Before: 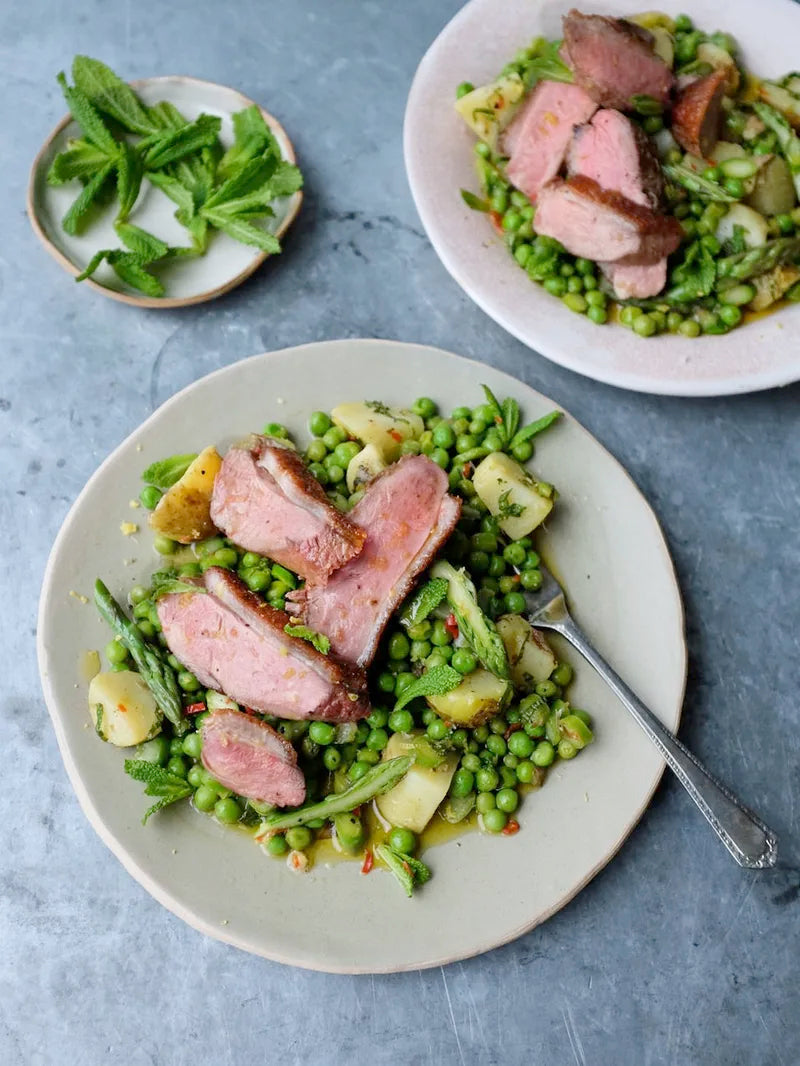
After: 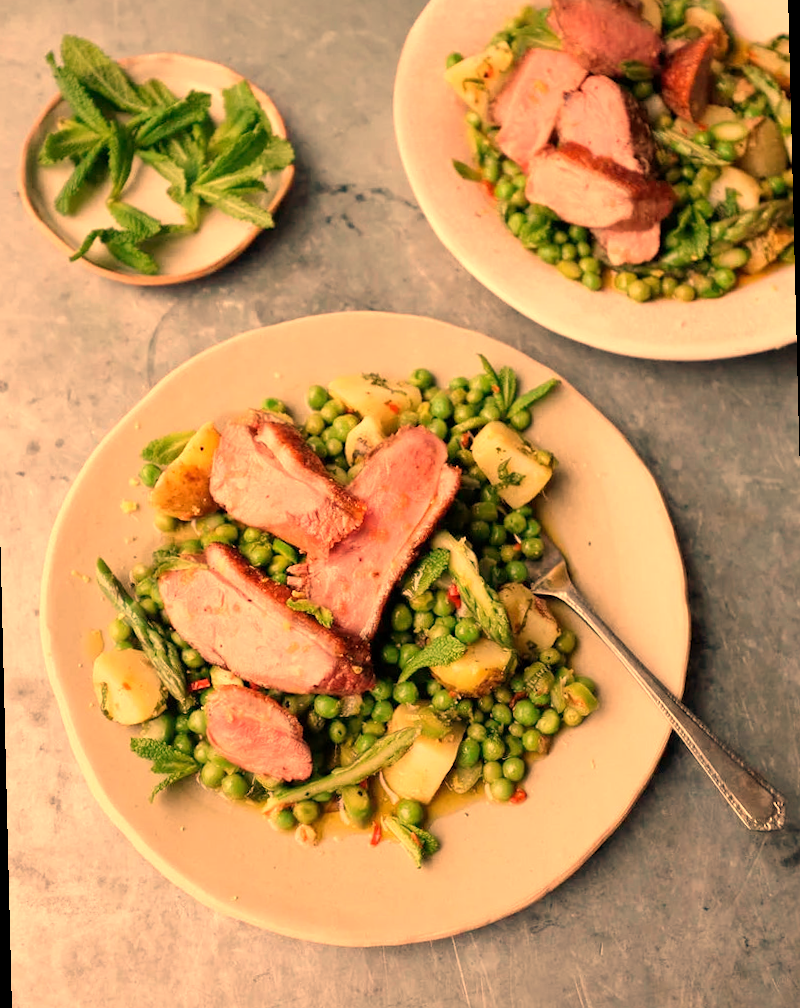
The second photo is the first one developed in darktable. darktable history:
rotate and perspective: rotation -1.42°, crop left 0.016, crop right 0.984, crop top 0.035, crop bottom 0.965
white balance: red 1.467, blue 0.684
